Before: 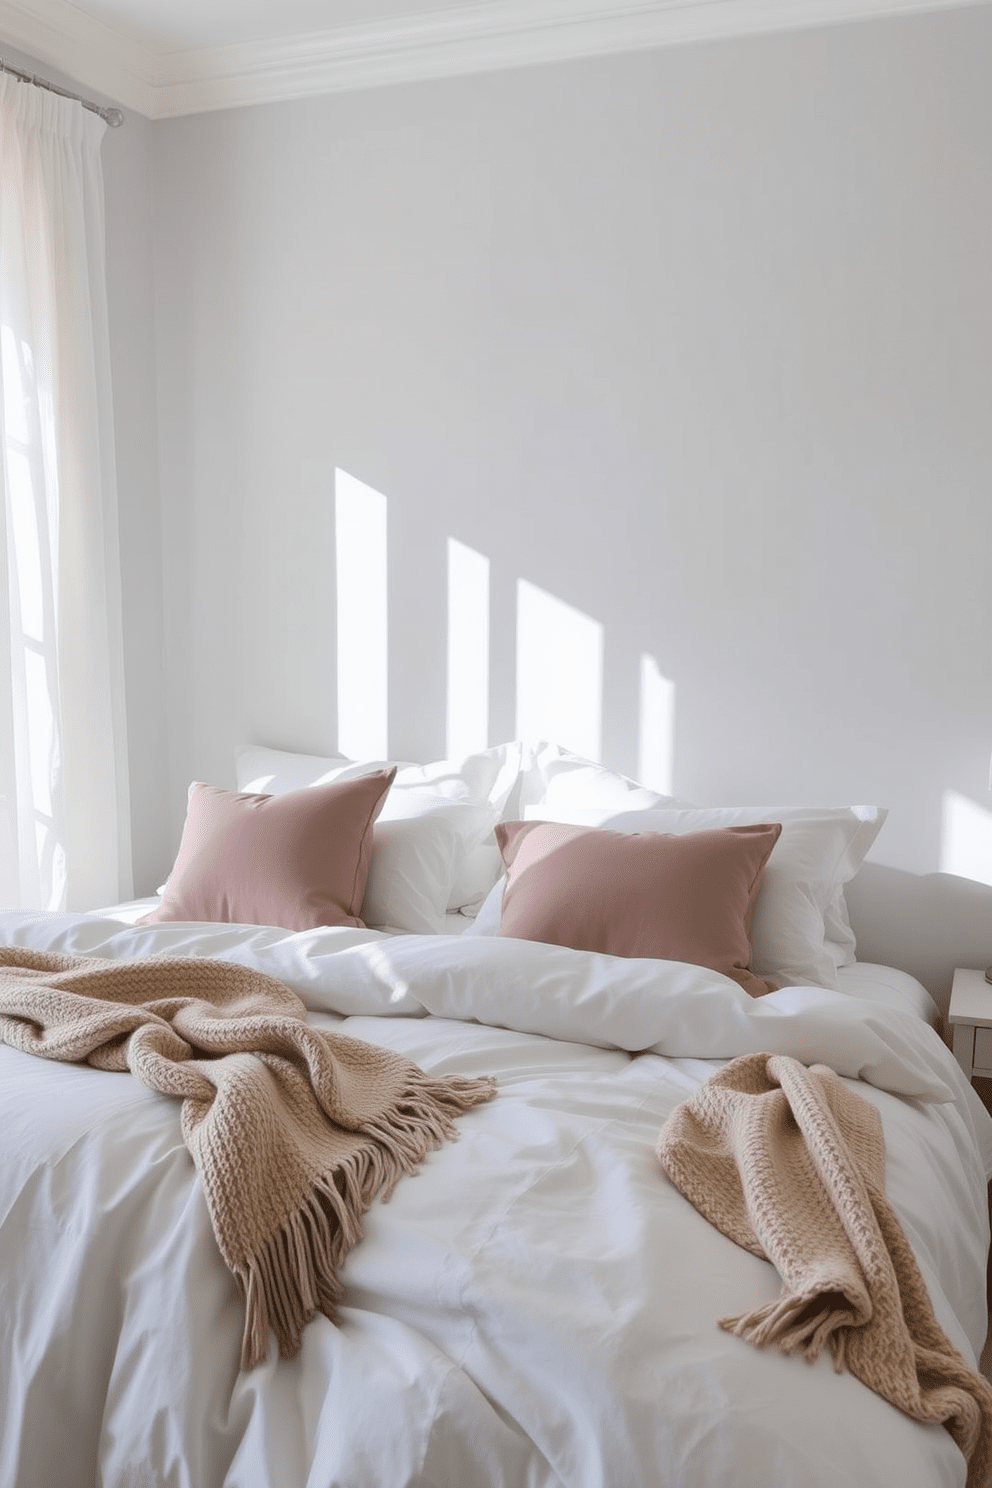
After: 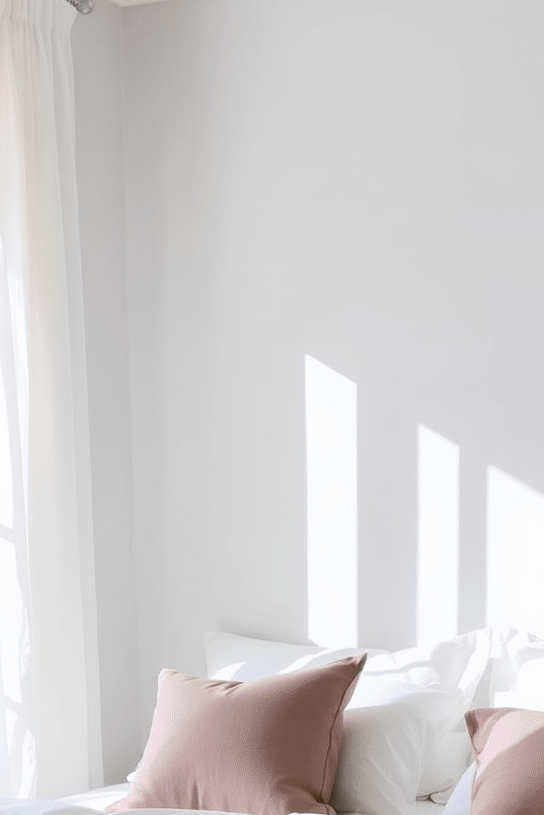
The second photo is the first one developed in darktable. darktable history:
tone curve: curves: ch0 [(0, 0) (0.055, 0.031) (0.282, 0.215) (0.729, 0.785) (1, 1)], color space Lab, independent channels, preserve colors none
crop and rotate: left 3.048%, top 7.638%, right 42.032%, bottom 37.543%
